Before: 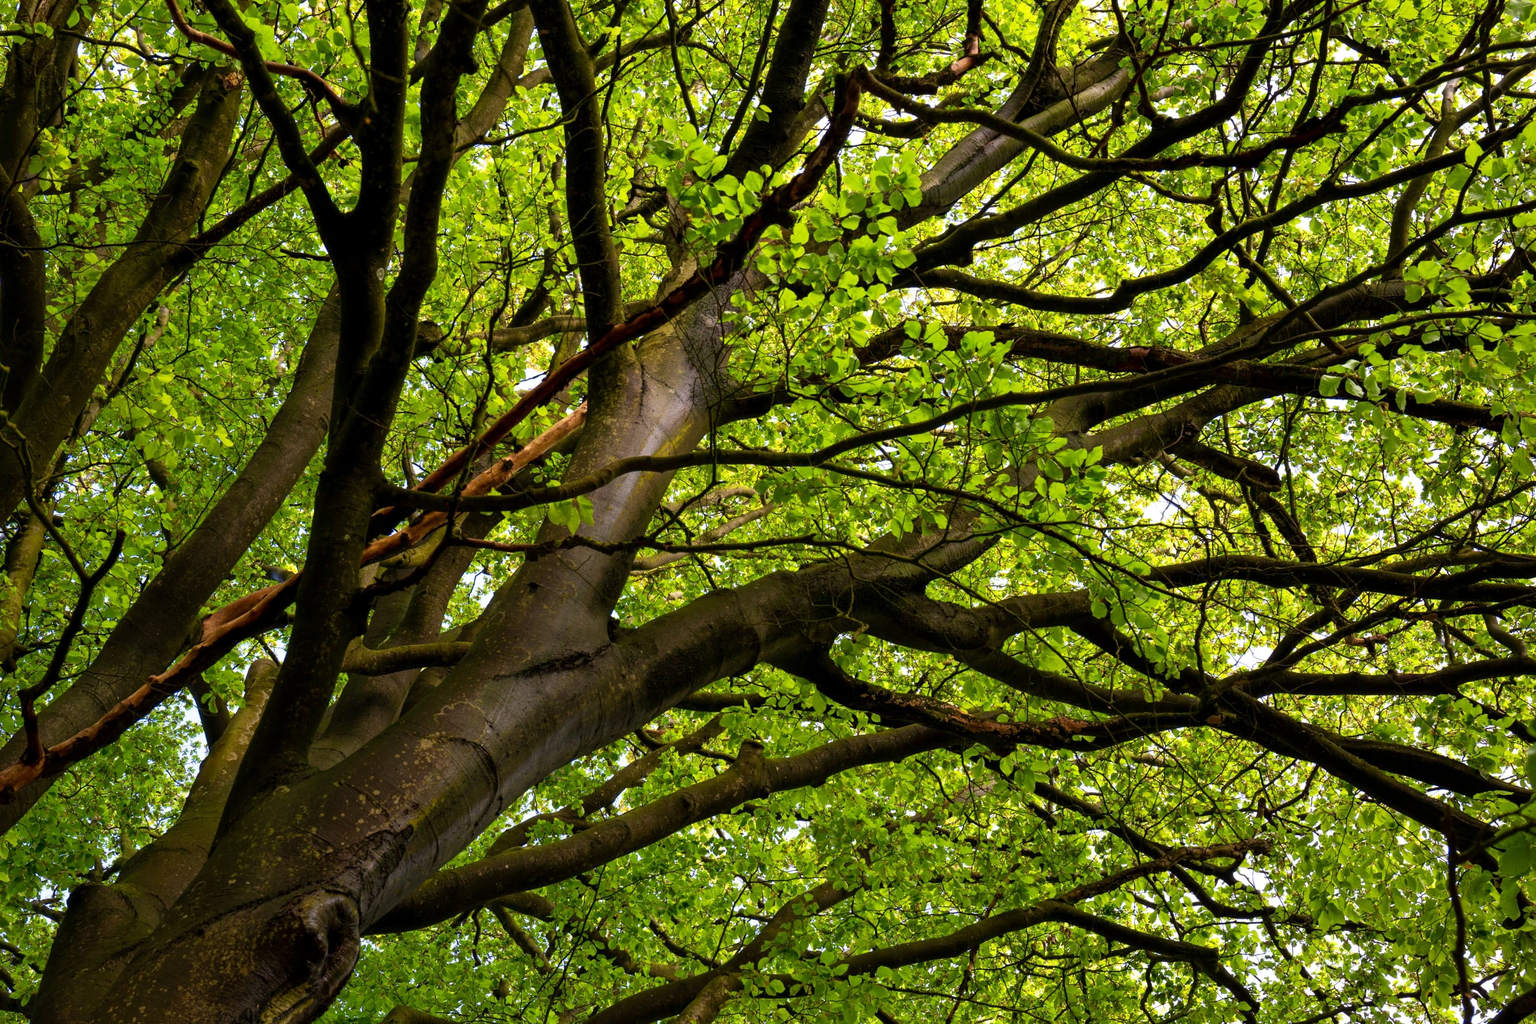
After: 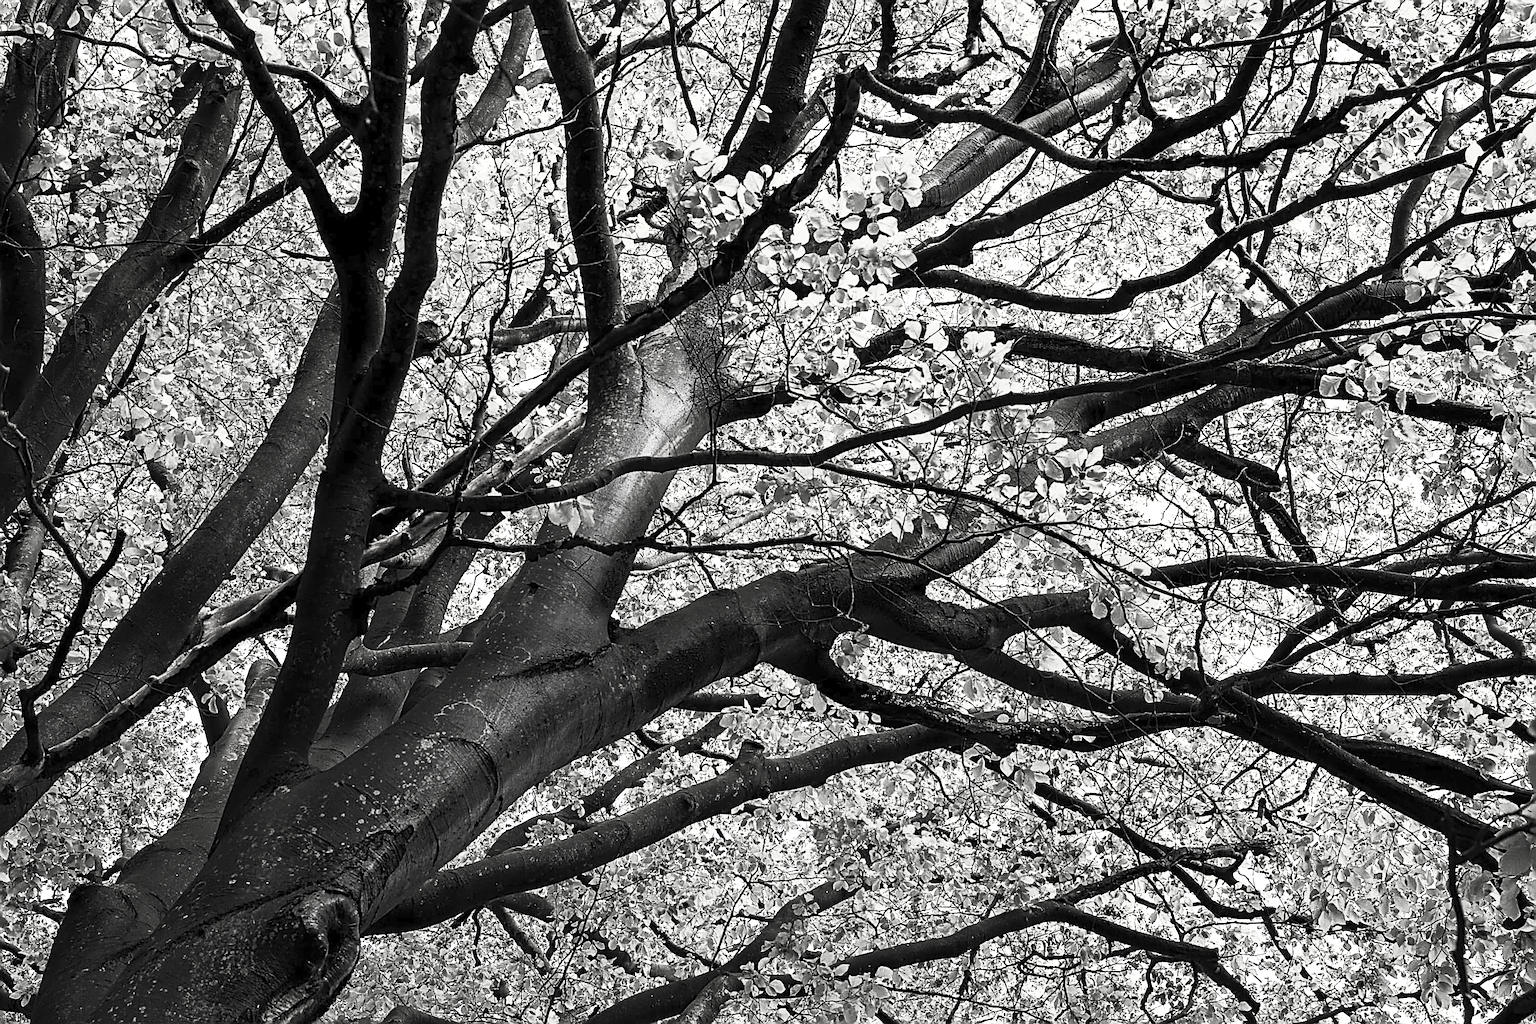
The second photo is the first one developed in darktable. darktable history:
contrast brightness saturation: contrast 0.533, brightness 0.486, saturation -0.983
sharpen: amount 1.865
